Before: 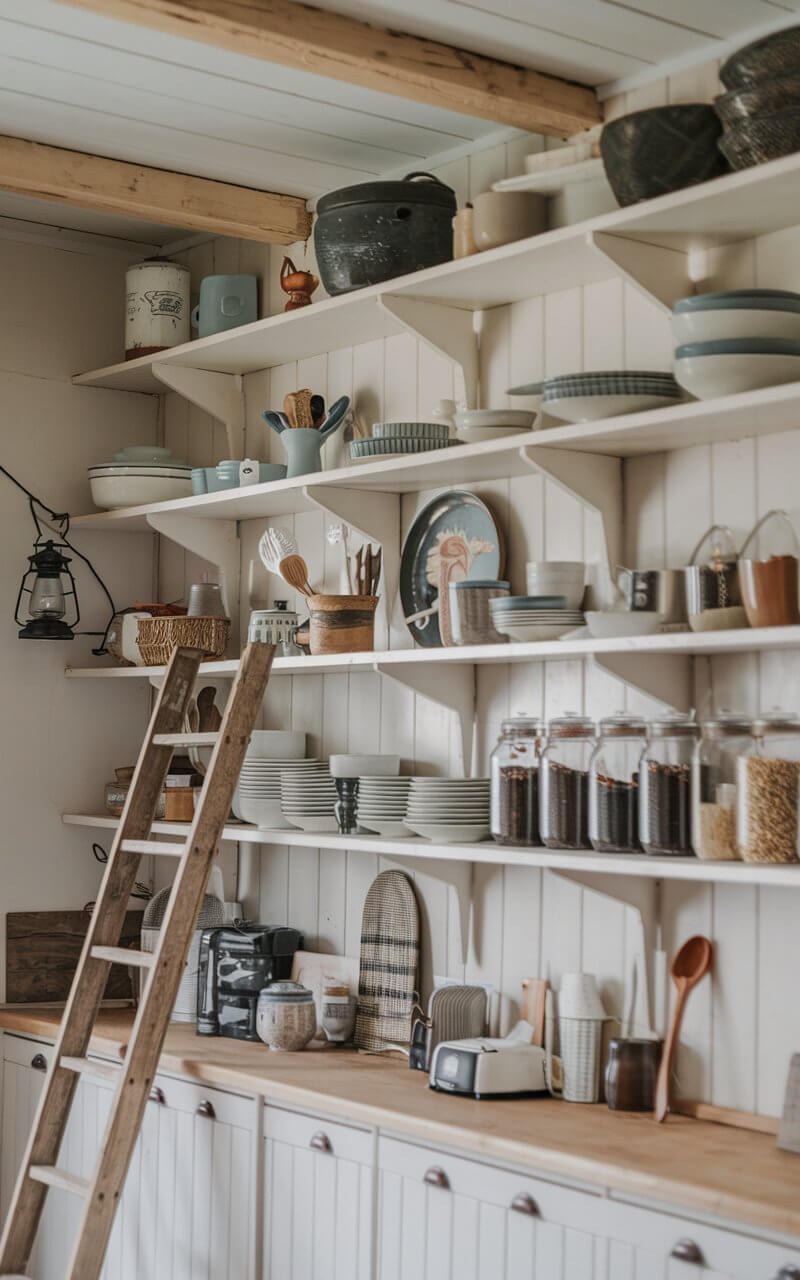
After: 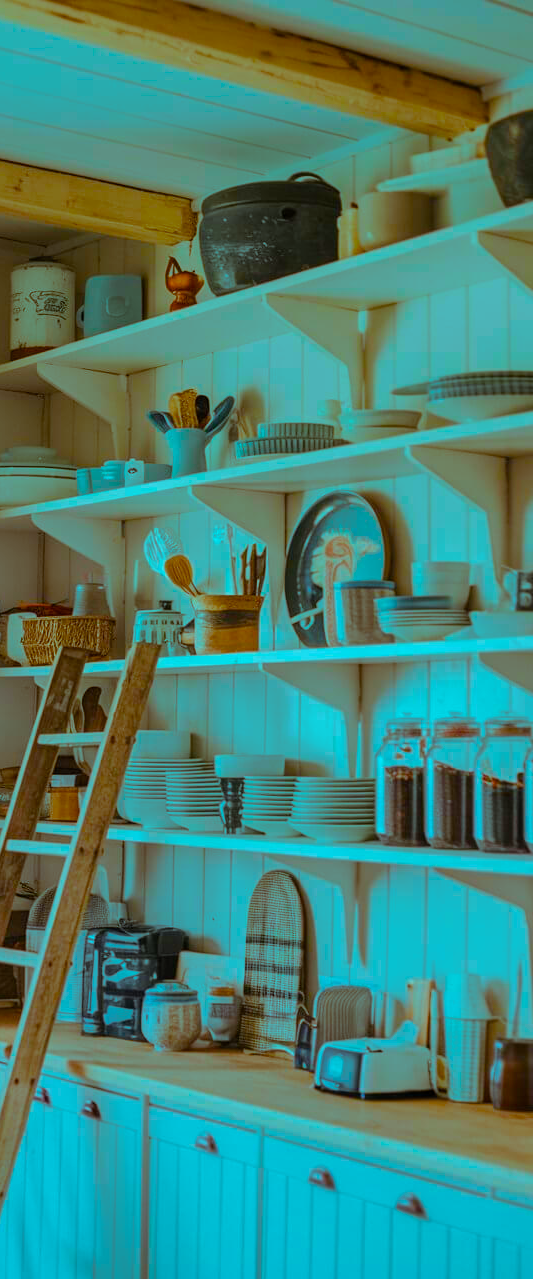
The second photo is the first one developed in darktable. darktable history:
color balance rgb: highlights gain › luminance -33.237%, highlights gain › chroma 5.743%, highlights gain › hue 218.84°, perceptual saturation grading › global saturation 30.582%, global vibrance 26.058%, contrast 6.927%
shadows and highlights: radius 108.52, shadows 23.72, highlights -57.99, low approximation 0.01, soften with gaussian
velvia: strength 31.83%, mid-tones bias 0.201
crop and rotate: left 14.383%, right 18.976%
